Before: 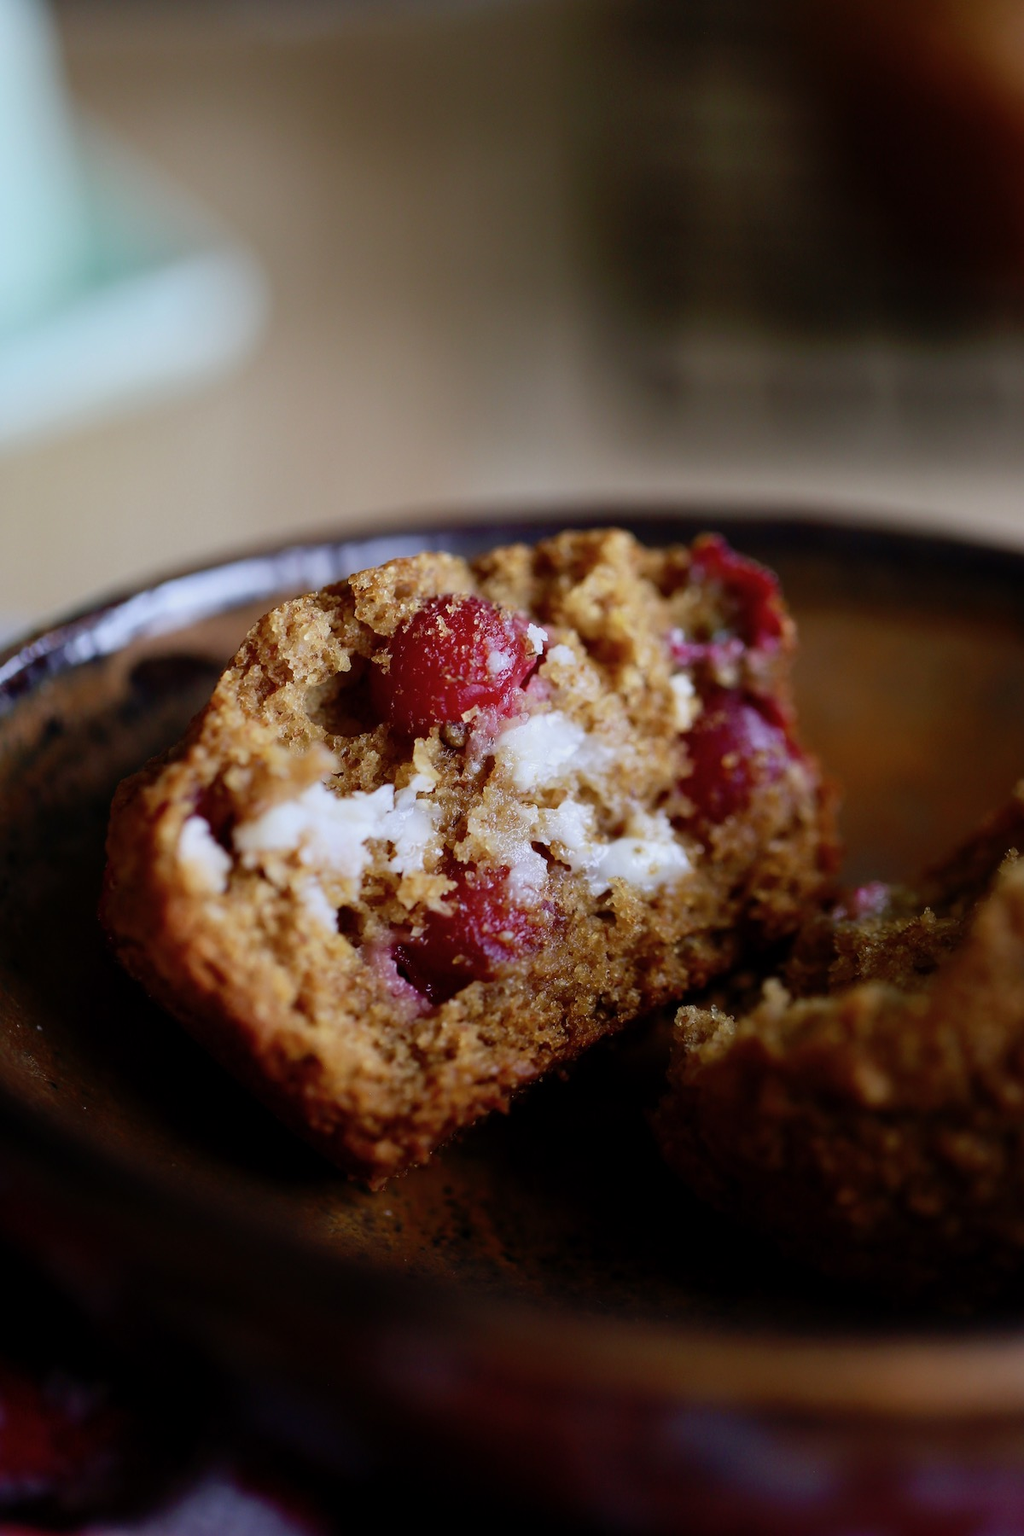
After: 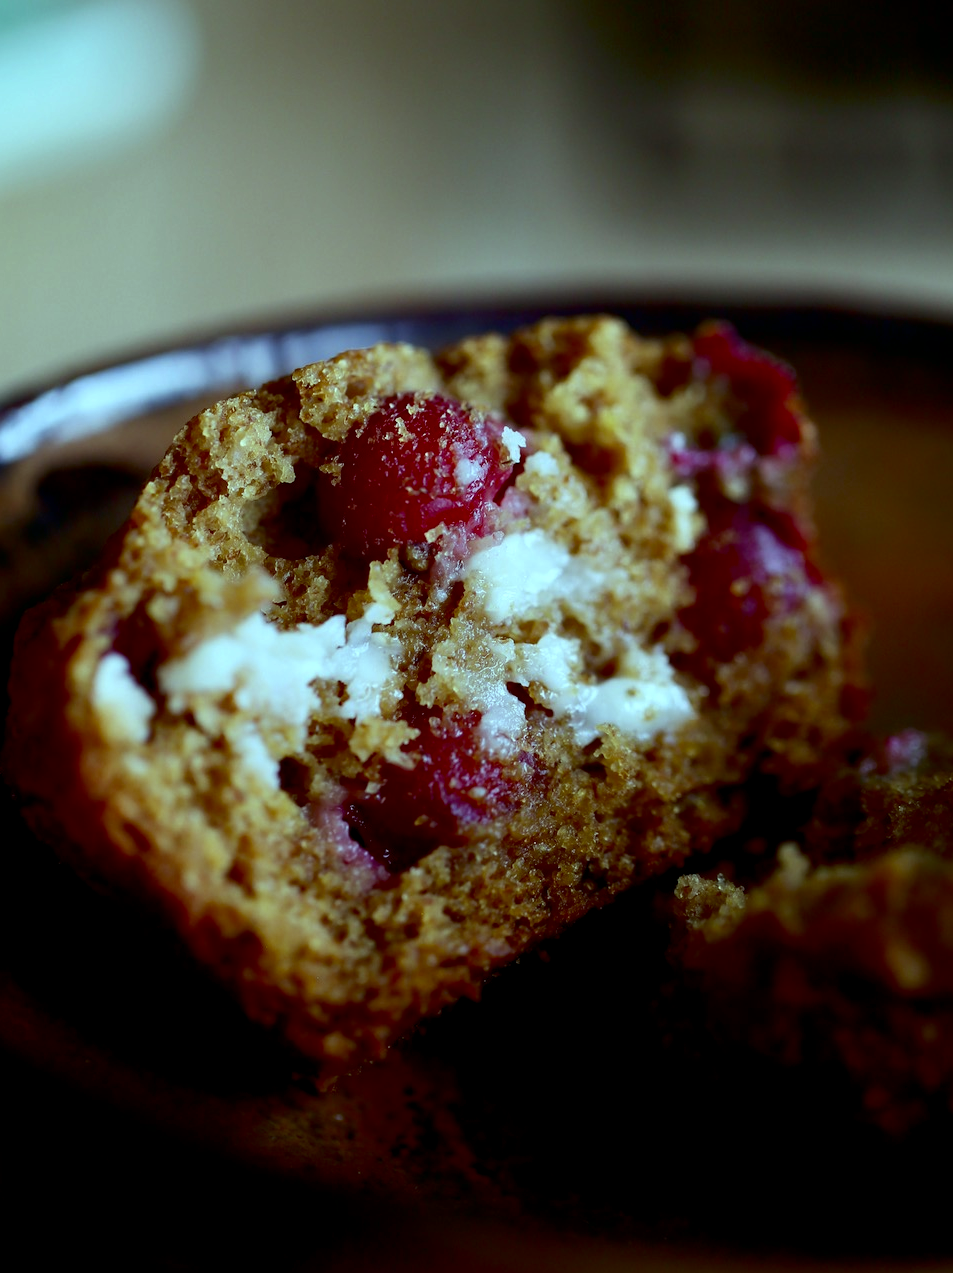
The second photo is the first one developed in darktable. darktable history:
crop: left 9.712%, top 16.928%, right 10.845%, bottom 12.332%
color balance: mode lift, gamma, gain (sRGB), lift [0.997, 0.979, 1.021, 1.011], gamma [1, 1.084, 0.916, 0.998], gain [1, 0.87, 1.13, 1.101], contrast 4.55%, contrast fulcrum 38.24%, output saturation 104.09%
contrast brightness saturation: contrast 0.07, brightness -0.13, saturation 0.06
